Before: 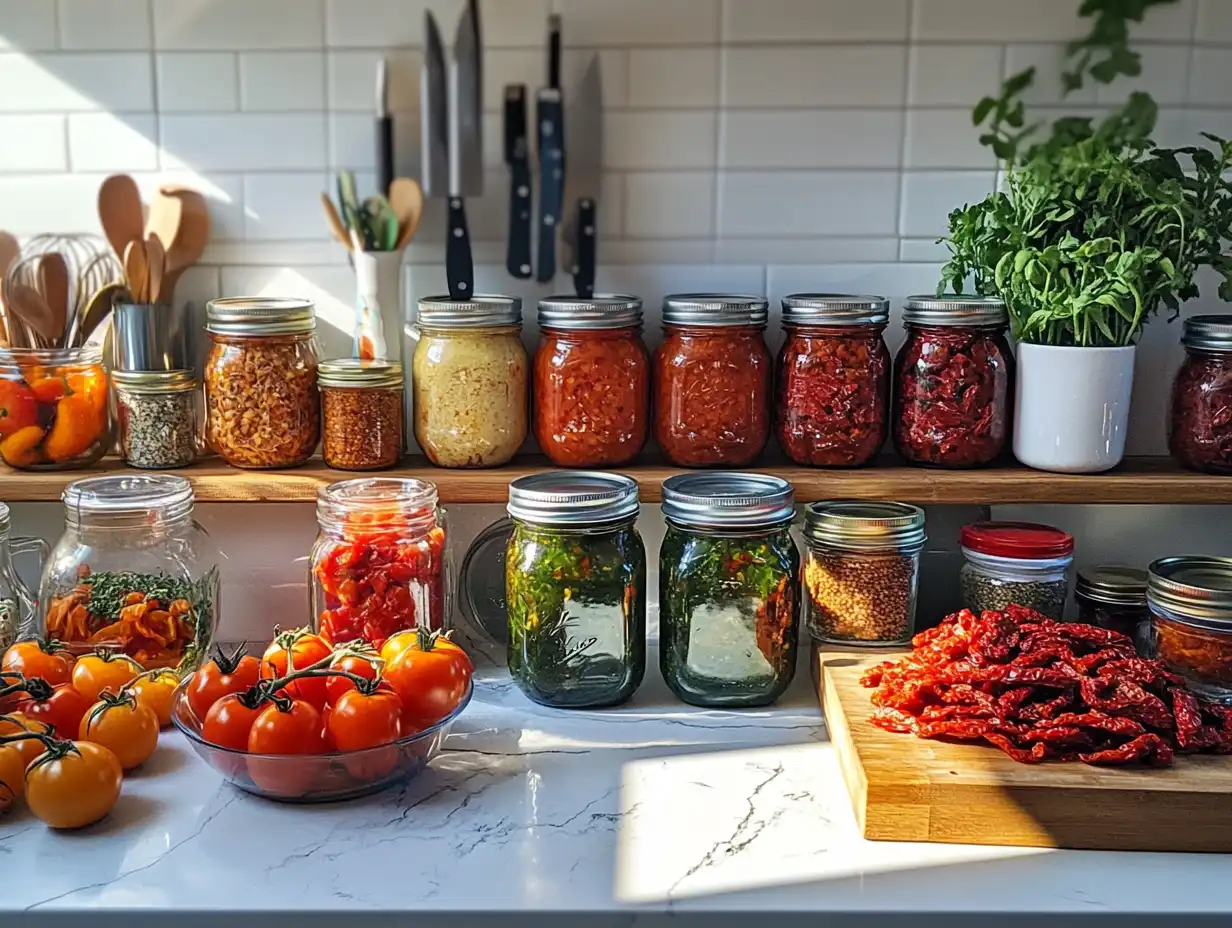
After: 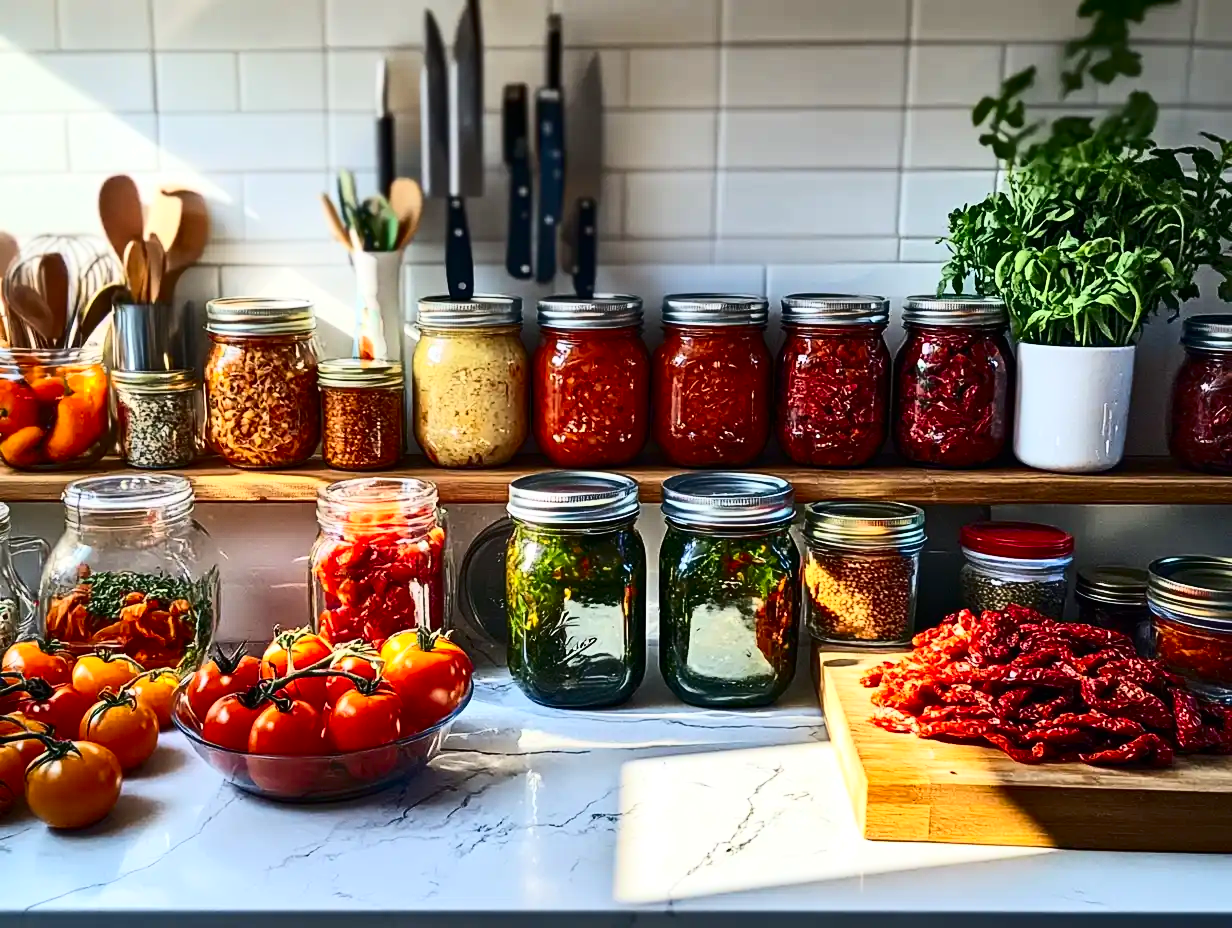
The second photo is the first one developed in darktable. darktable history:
contrast brightness saturation: contrast 0.4, brightness 0.044, saturation 0.248
